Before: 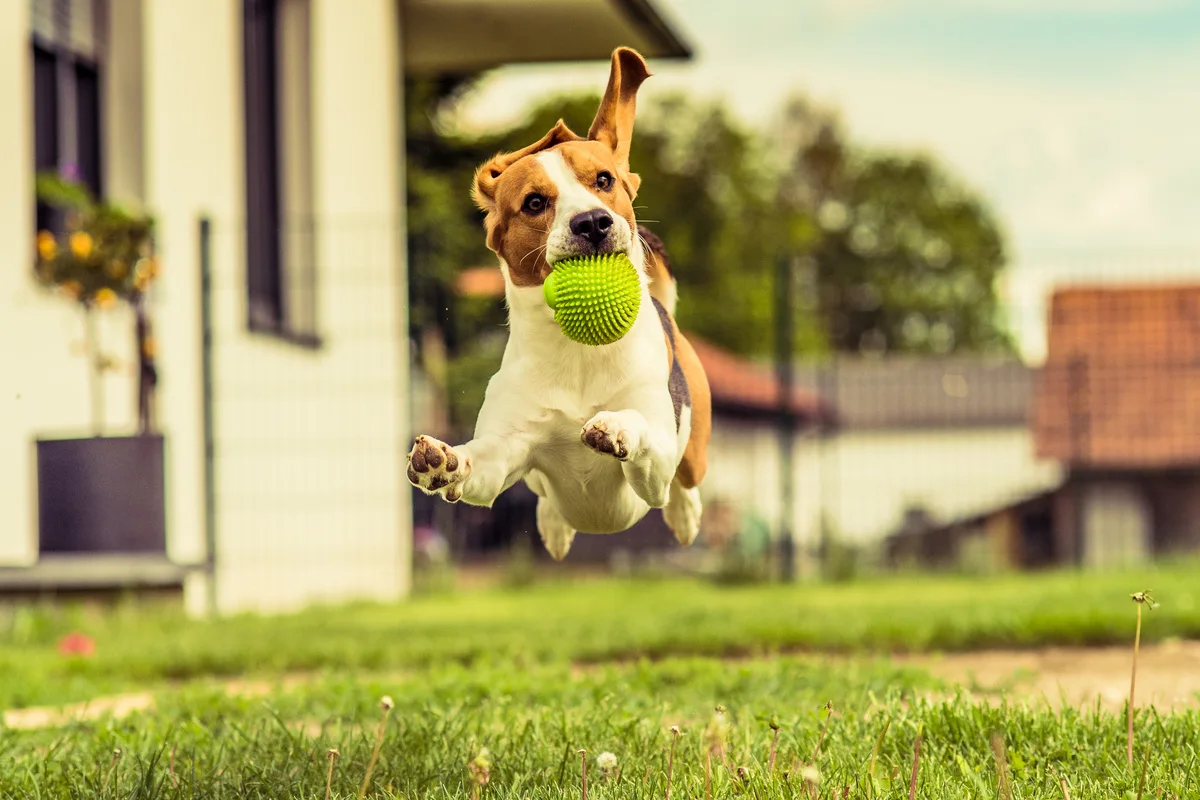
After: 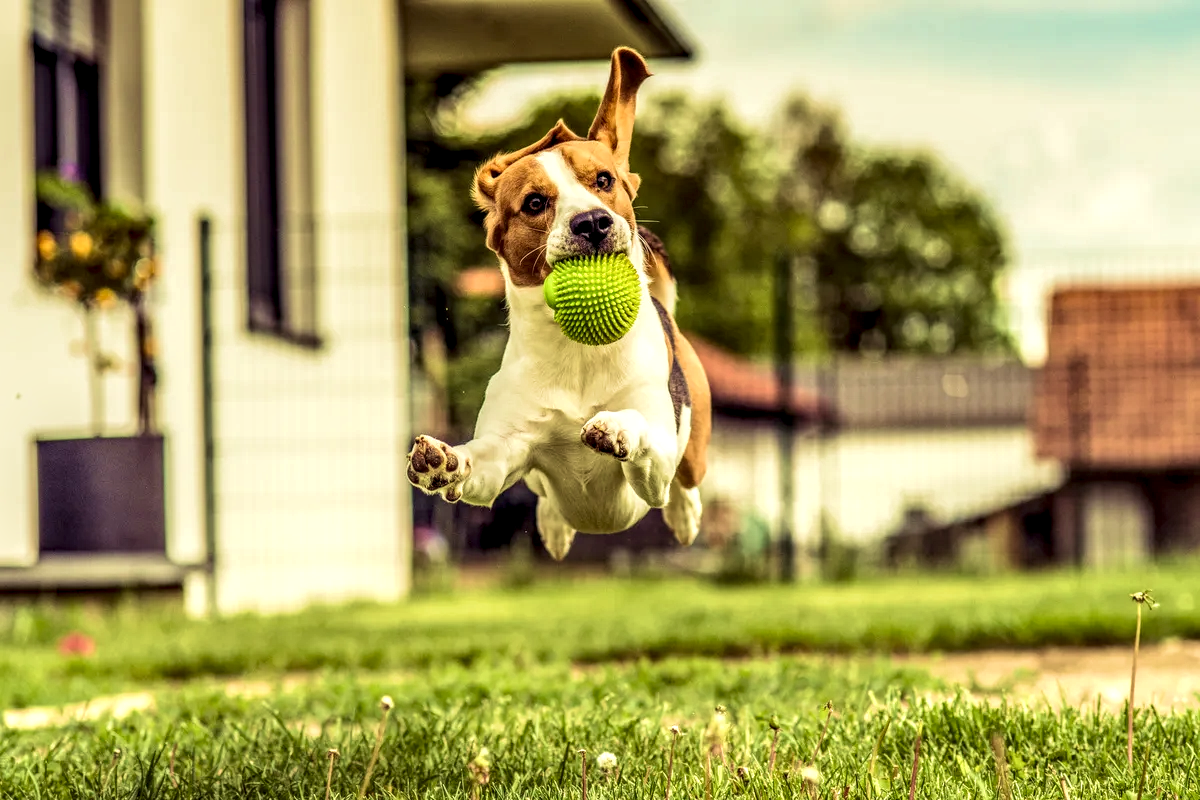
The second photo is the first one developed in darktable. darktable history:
local contrast: highlights 13%, shadows 39%, detail 183%, midtone range 0.47
exposure: compensate exposure bias true, compensate highlight preservation false
velvia: on, module defaults
